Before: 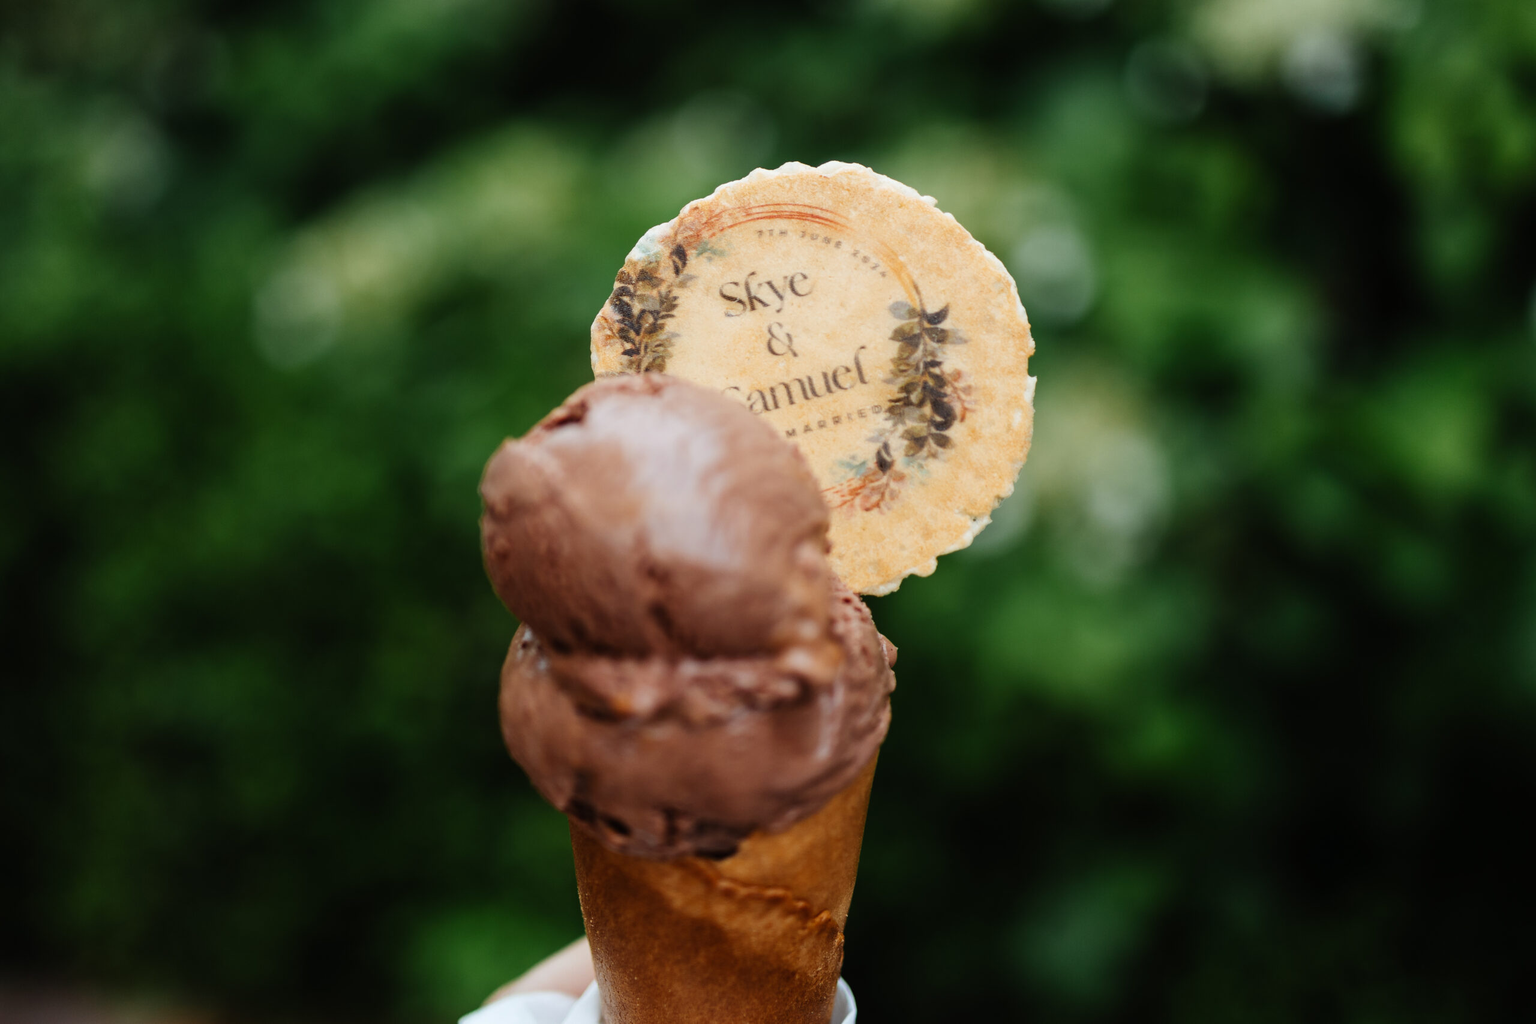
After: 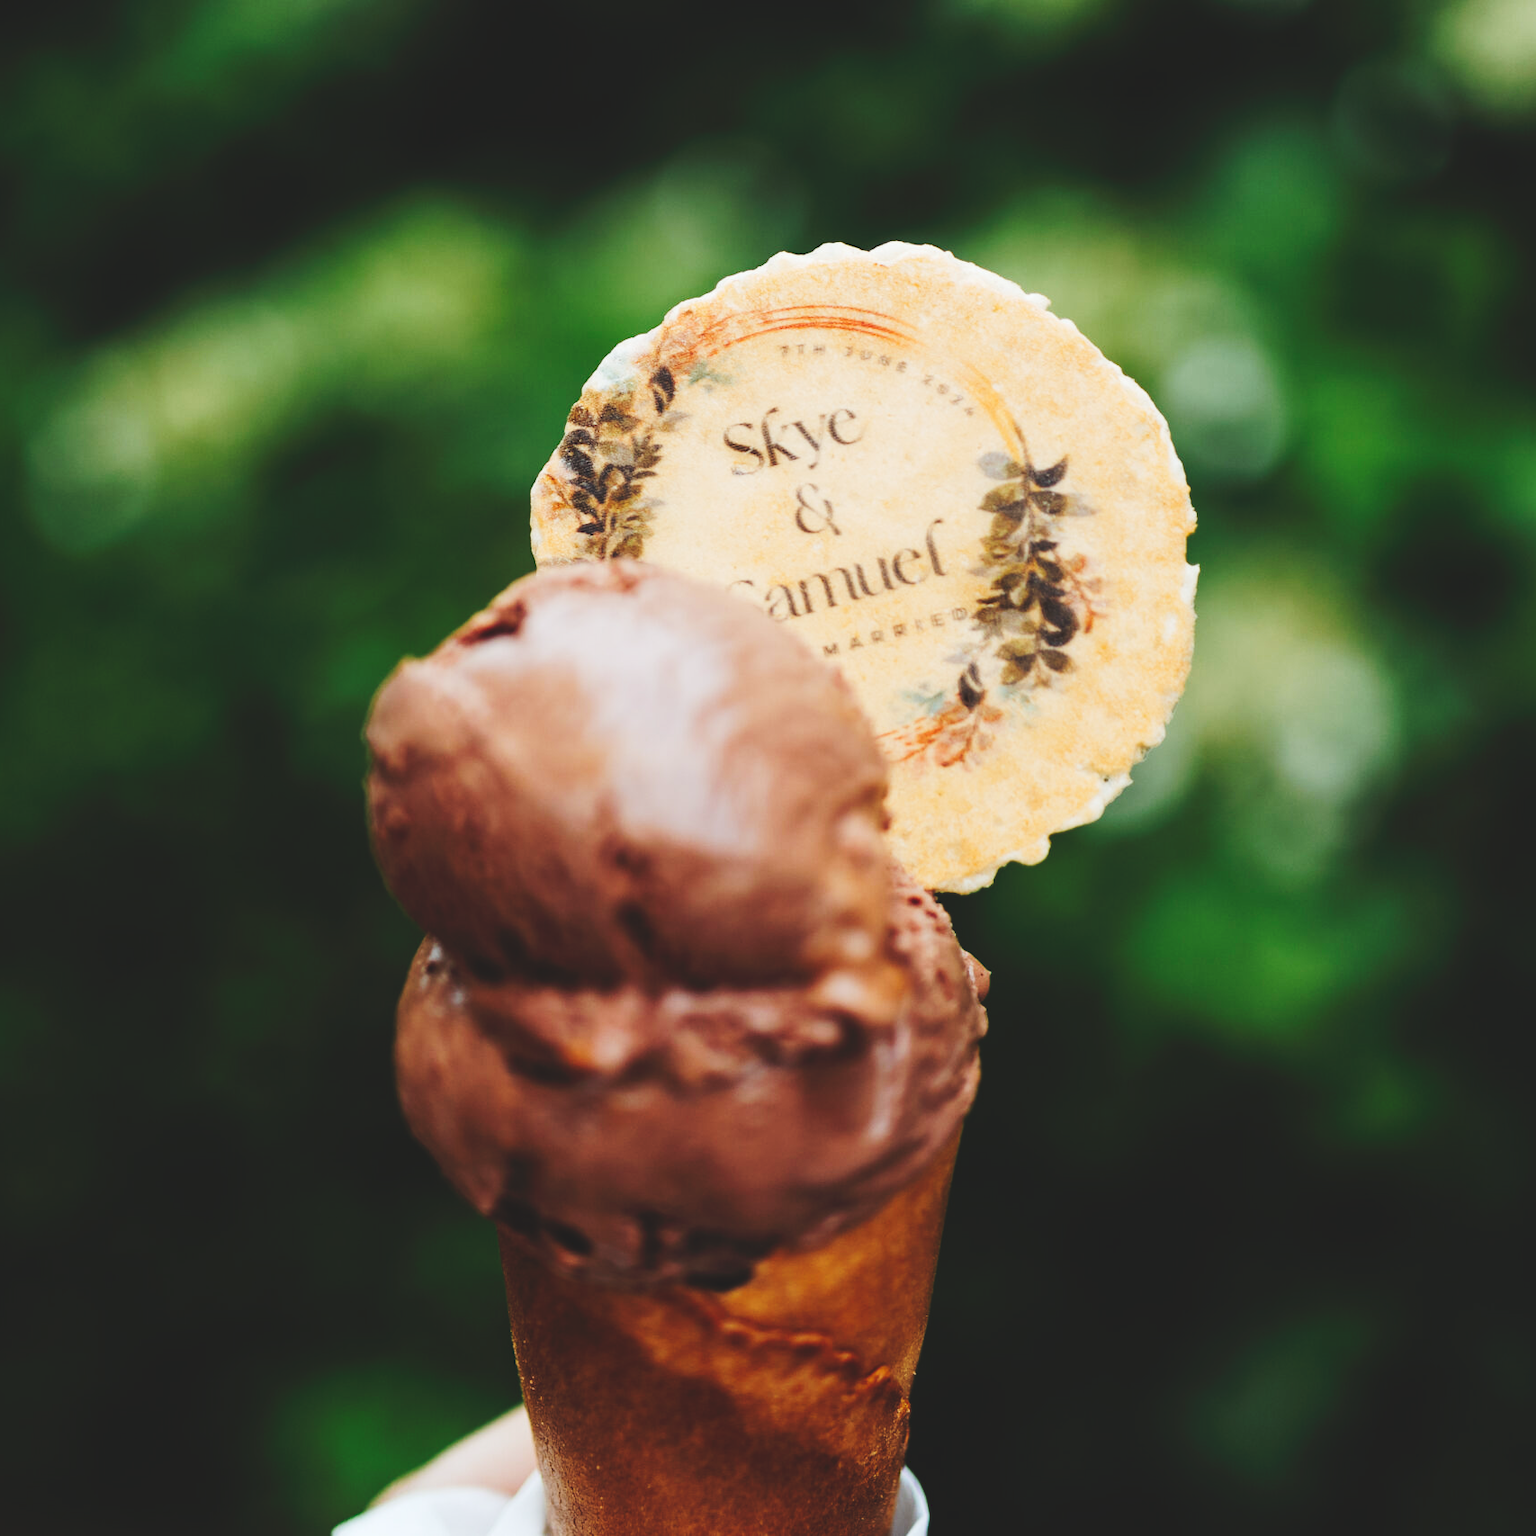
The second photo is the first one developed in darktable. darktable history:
crop and rotate: left 15.446%, right 17.836%
tone curve: curves: ch0 [(0, 0) (0.003, 0.117) (0.011, 0.118) (0.025, 0.123) (0.044, 0.13) (0.069, 0.137) (0.1, 0.149) (0.136, 0.157) (0.177, 0.184) (0.224, 0.217) (0.277, 0.257) (0.335, 0.324) (0.399, 0.406) (0.468, 0.511) (0.543, 0.609) (0.623, 0.712) (0.709, 0.8) (0.801, 0.877) (0.898, 0.938) (1, 1)], preserve colors none
